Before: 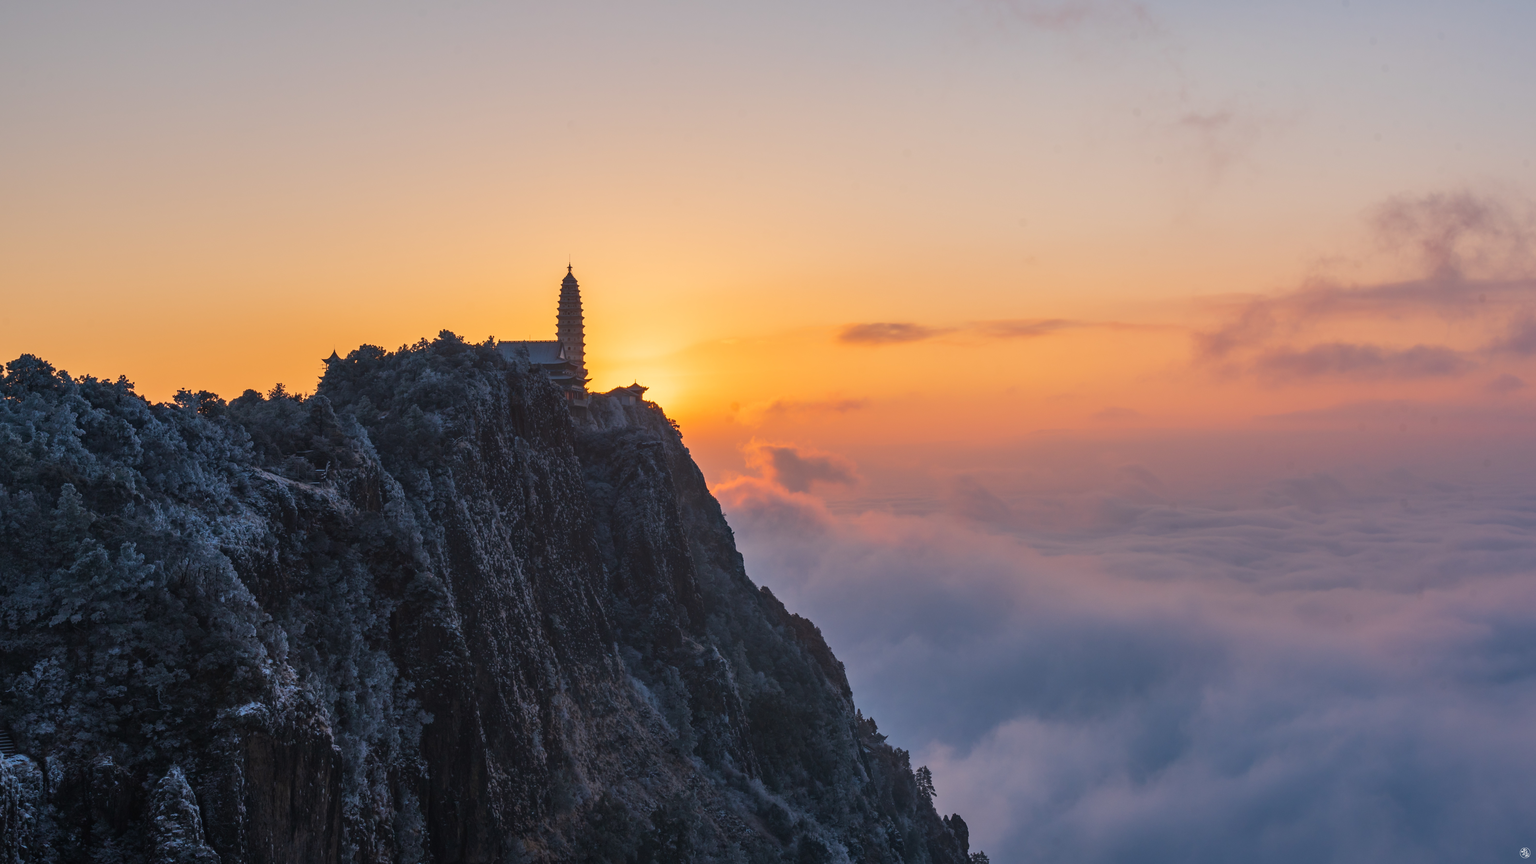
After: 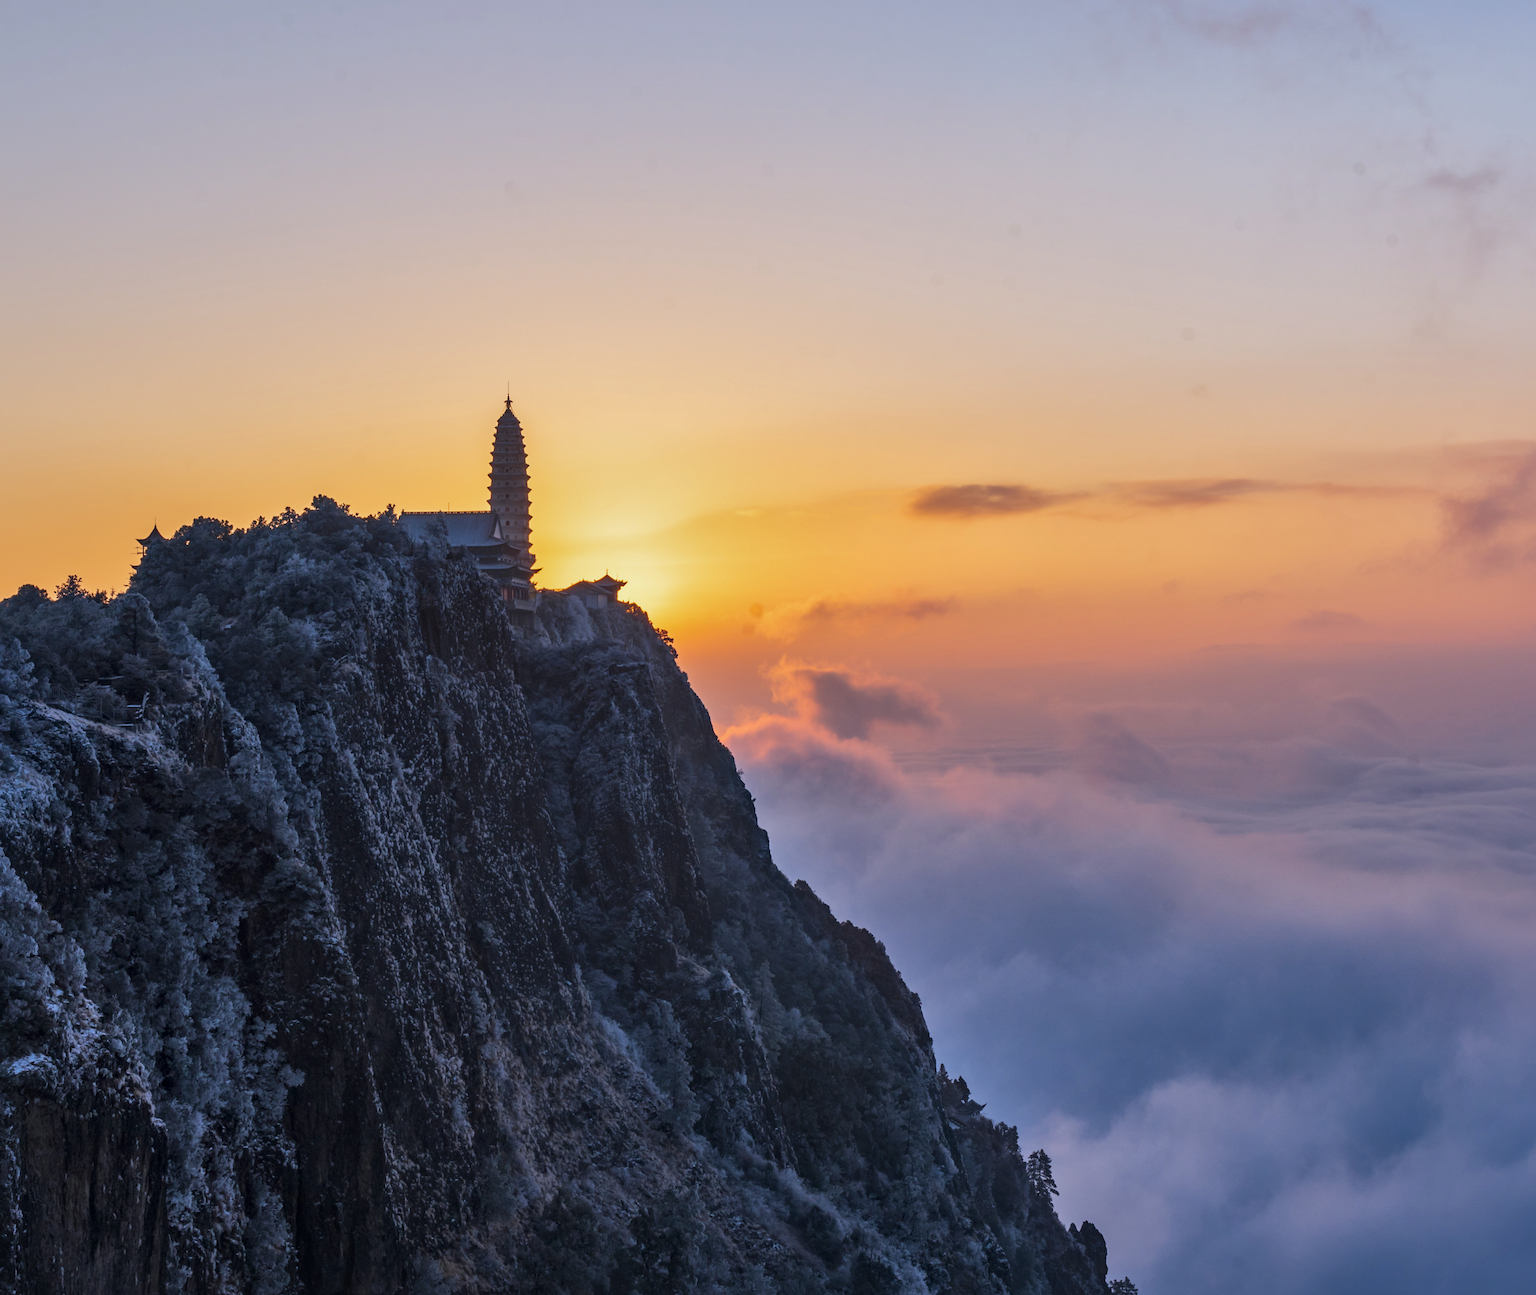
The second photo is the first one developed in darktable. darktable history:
local contrast: mode bilateral grid, contrast 20, coarseness 100, detail 150%, midtone range 0.2
white balance: red 0.931, blue 1.11
crop and rotate: left 15.055%, right 18.278%
